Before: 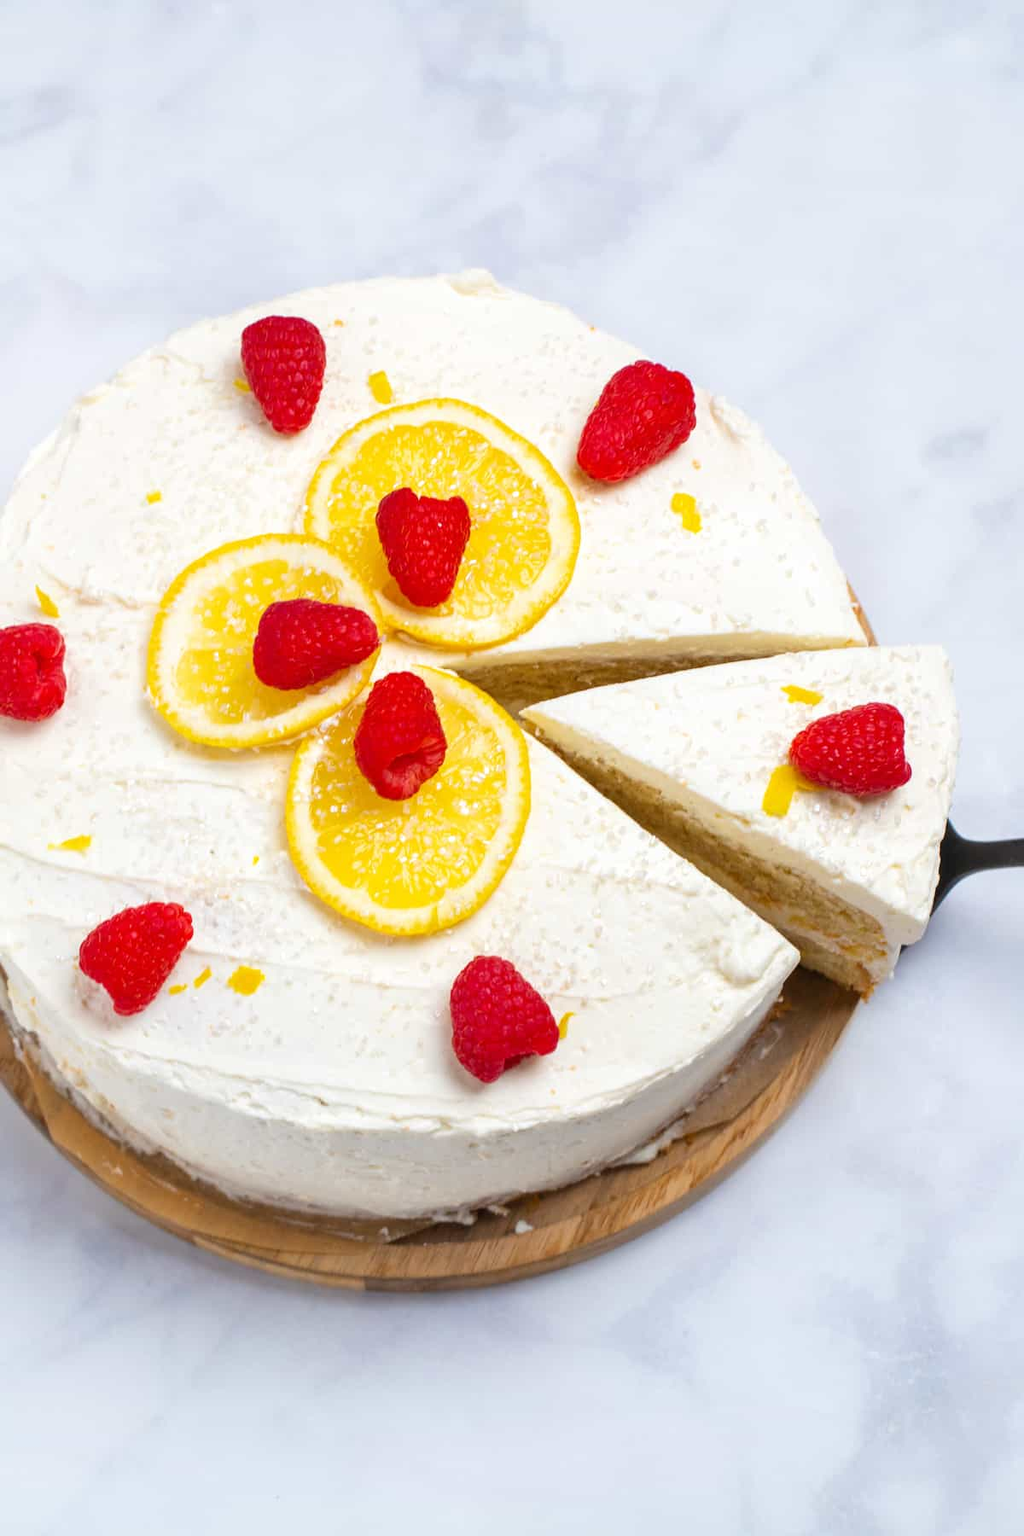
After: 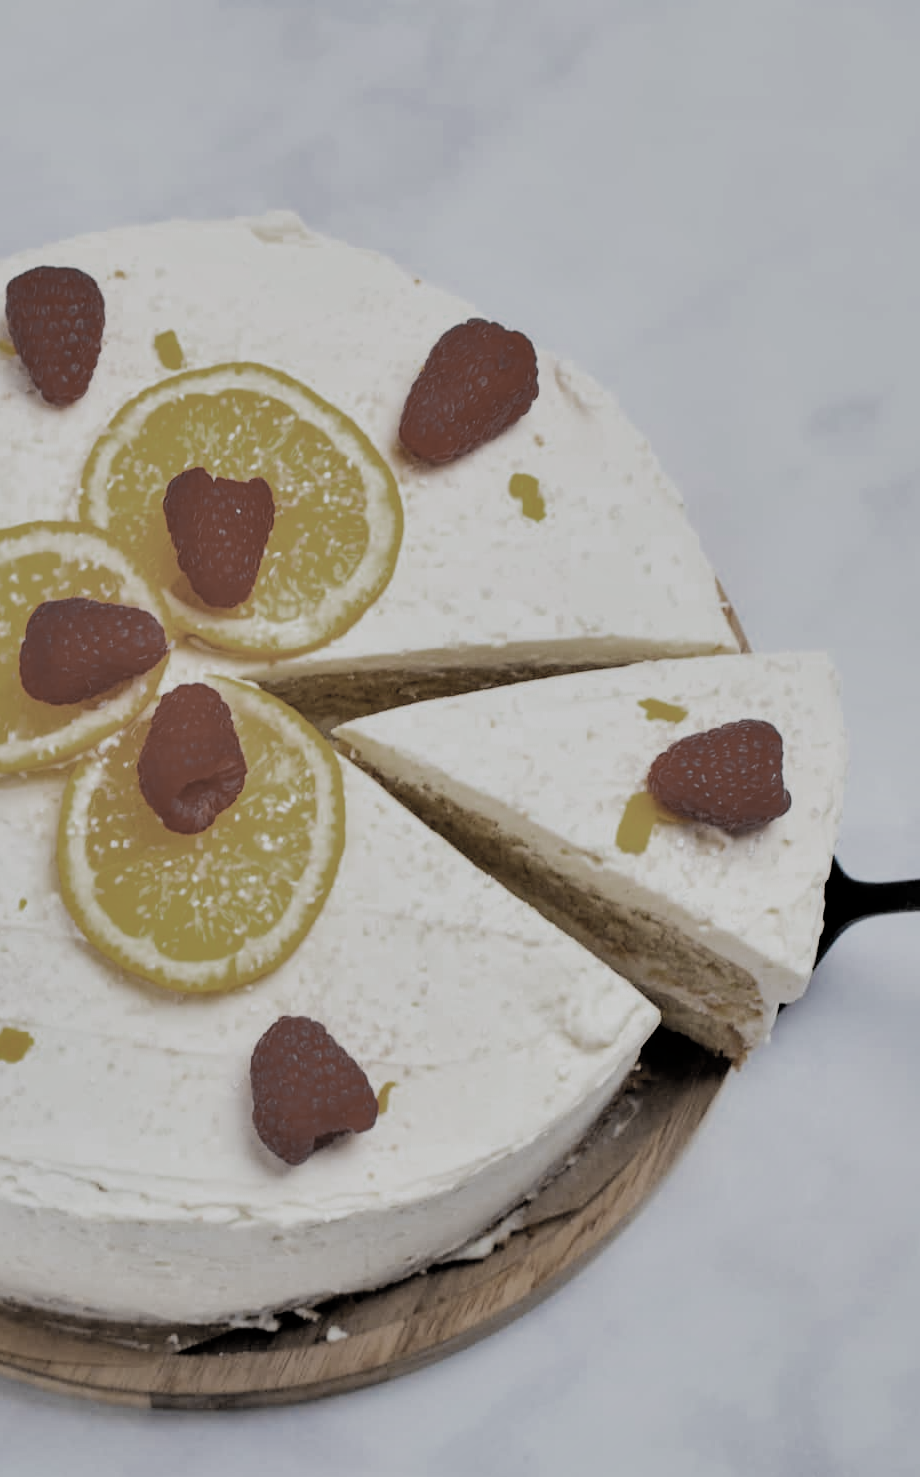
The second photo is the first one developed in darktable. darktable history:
color zones: curves: ch0 [(0, 0.487) (0.241, 0.395) (0.434, 0.373) (0.658, 0.412) (0.838, 0.487)]; ch1 [(0, 0) (0.053, 0.053) (0.211, 0.202) (0.579, 0.259) (0.781, 0.241)]
shadows and highlights: low approximation 0.01, soften with gaussian
velvia: on, module defaults
filmic rgb: black relative exposure -3.21 EV, white relative exposure 7.02 EV, hardness 1.46, contrast 1.35
crop: left 23.095%, top 5.827%, bottom 11.854%
